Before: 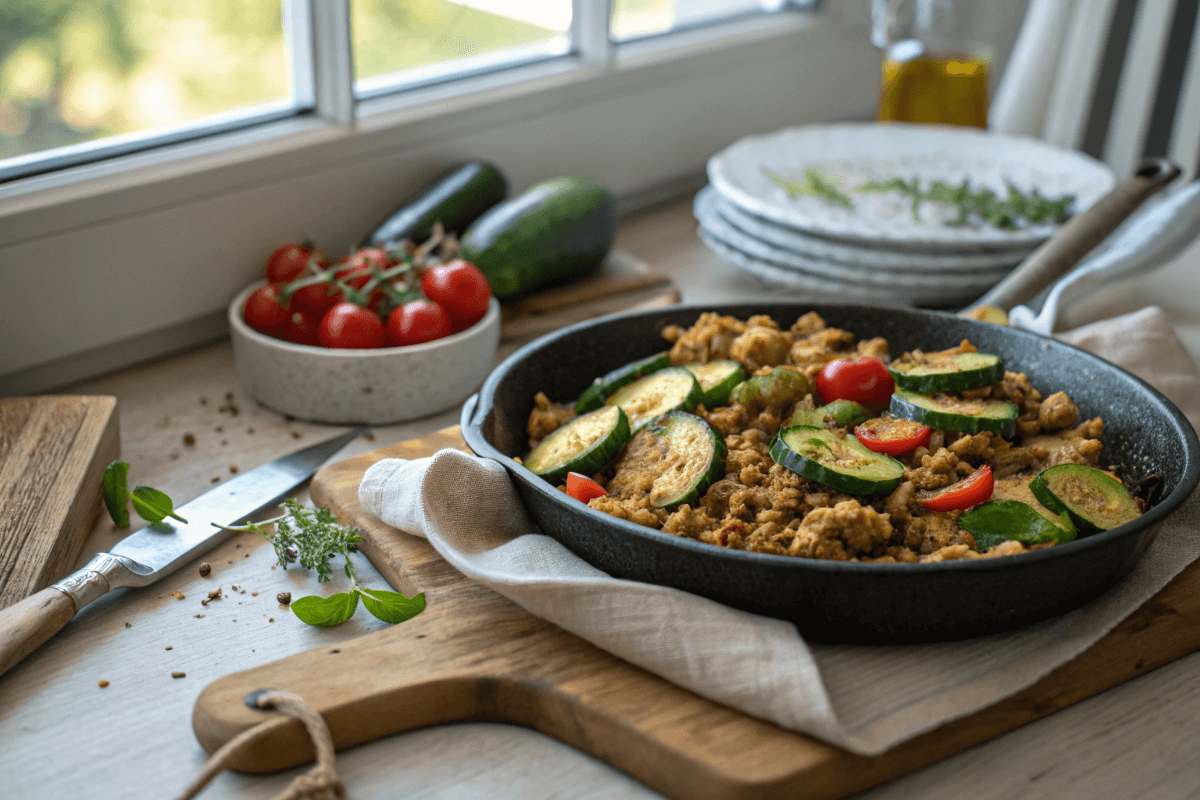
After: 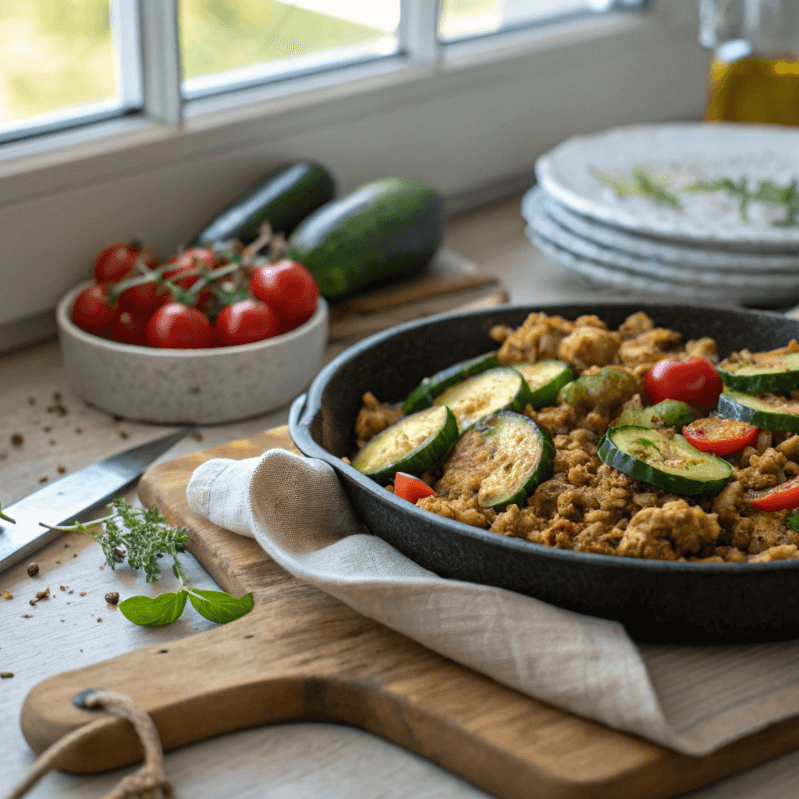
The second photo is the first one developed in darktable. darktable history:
crop and rotate: left 14.386%, right 18.957%
